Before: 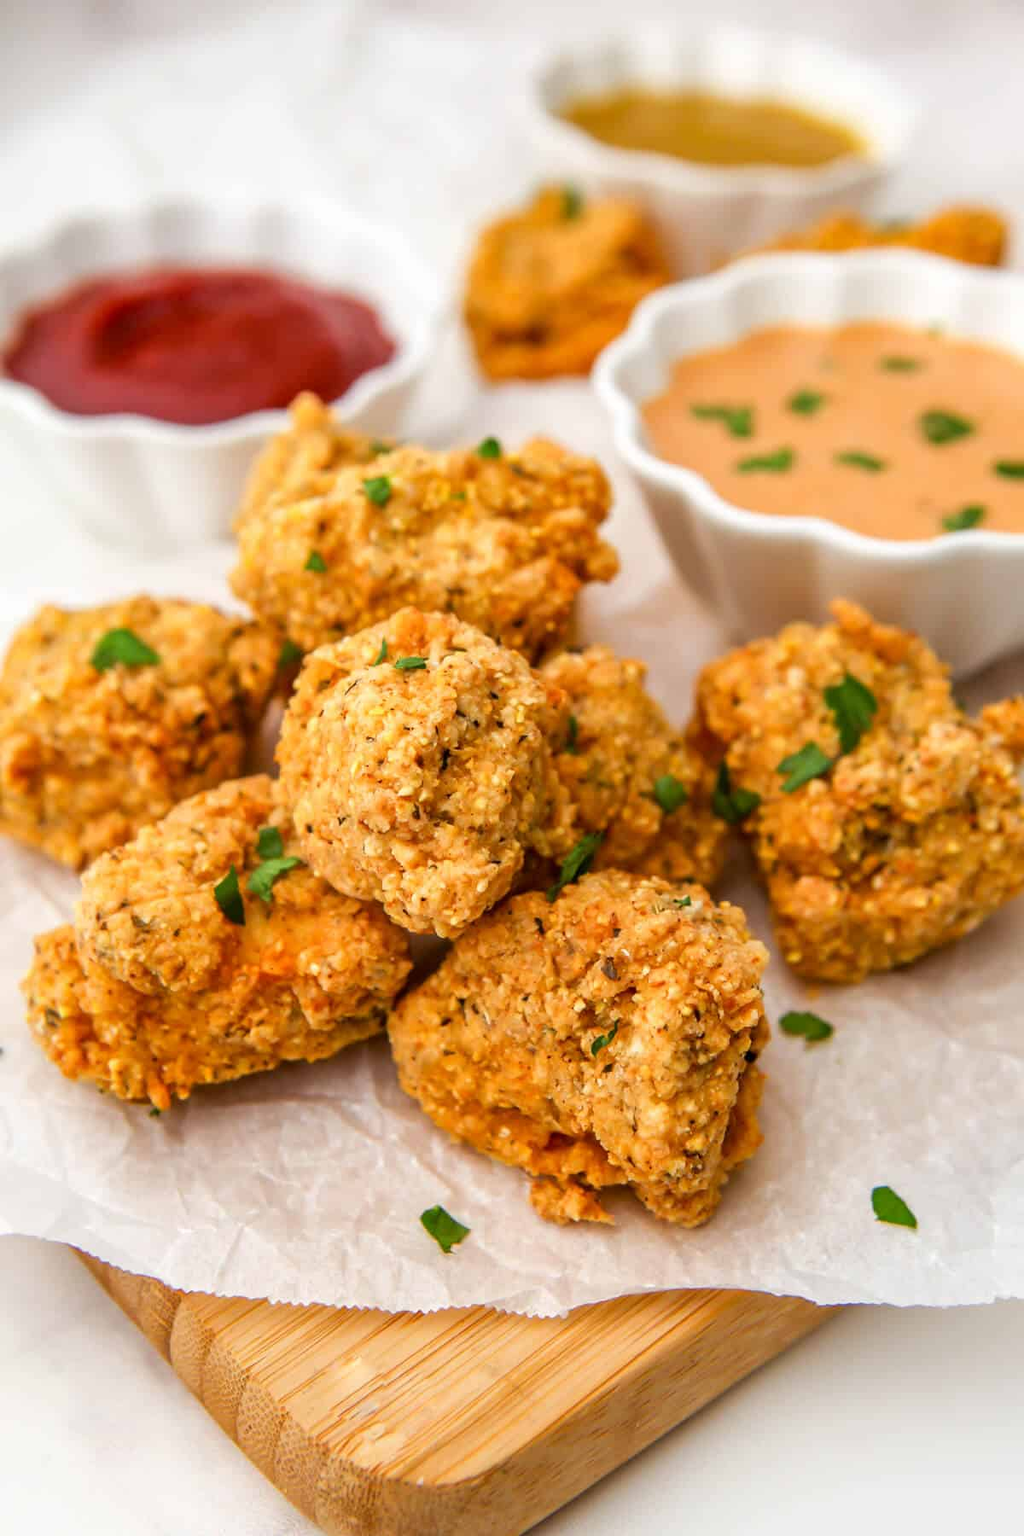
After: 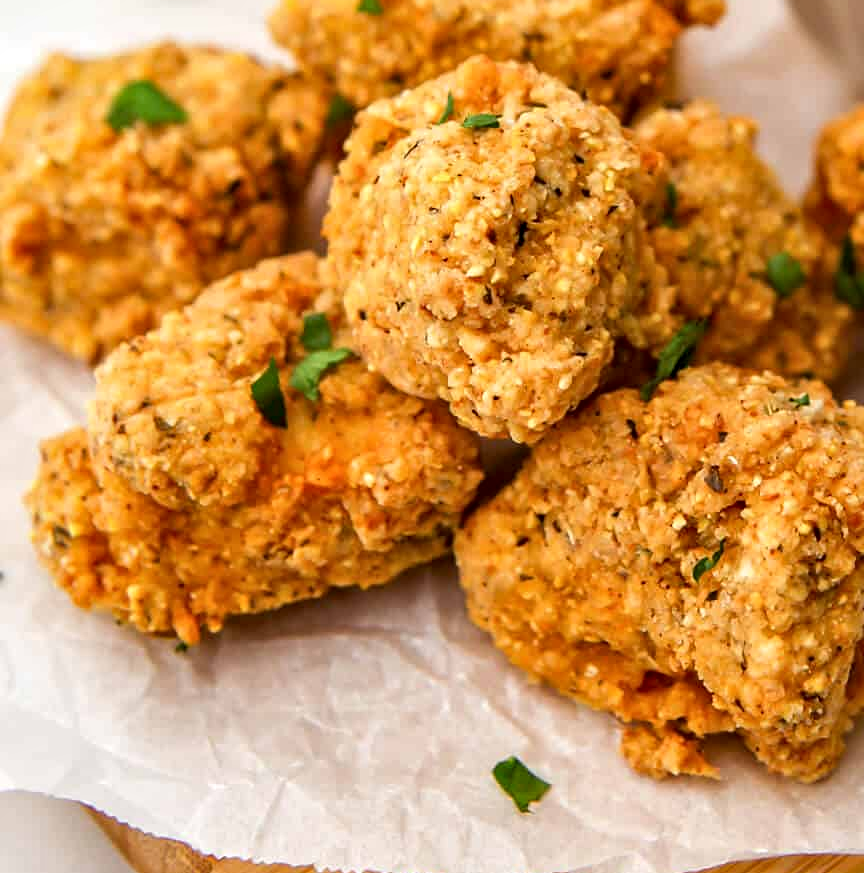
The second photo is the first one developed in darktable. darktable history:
contrast equalizer: y [[0.526, 0.53, 0.532, 0.532, 0.53, 0.525], [0.5 ×6], [0.5 ×6], [0 ×6], [0 ×6]]
crop: top 36.498%, right 27.964%, bottom 14.995%
sharpen: amount 0.2
